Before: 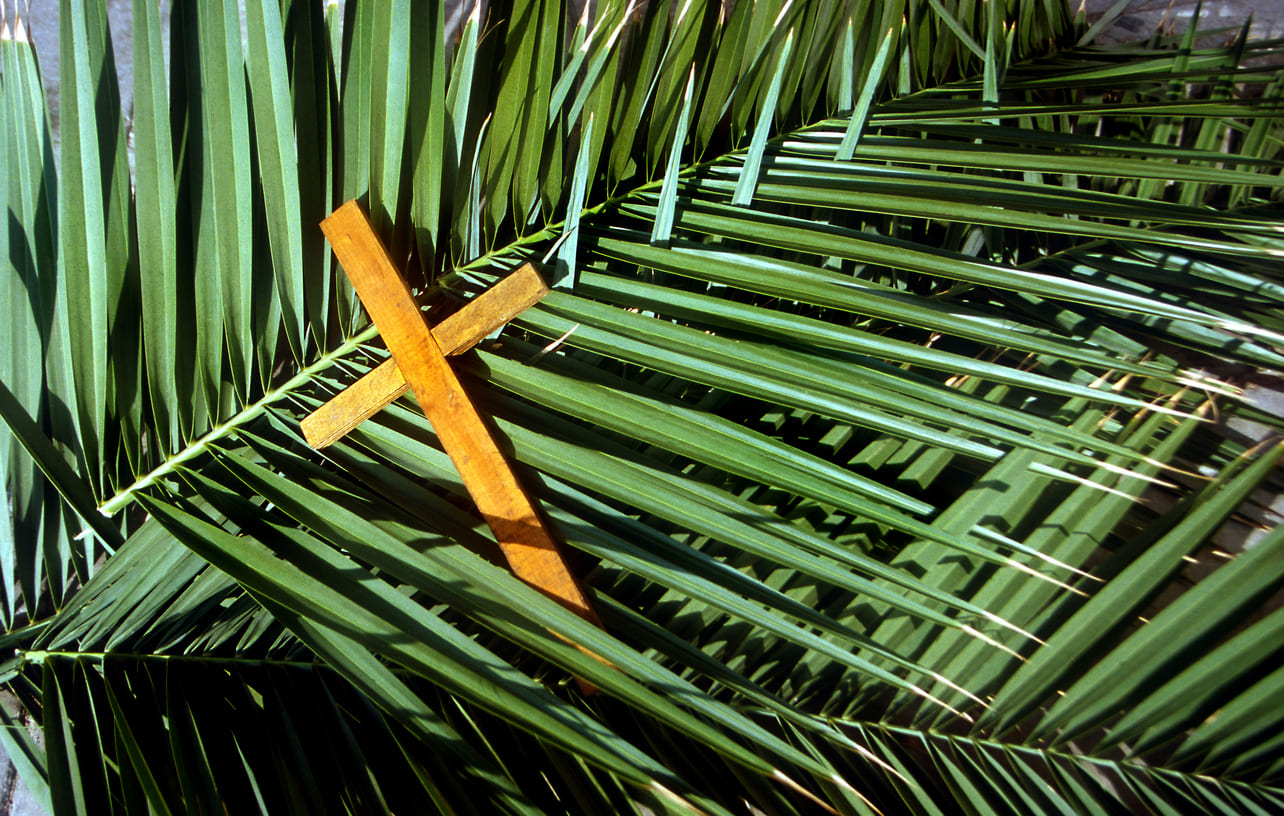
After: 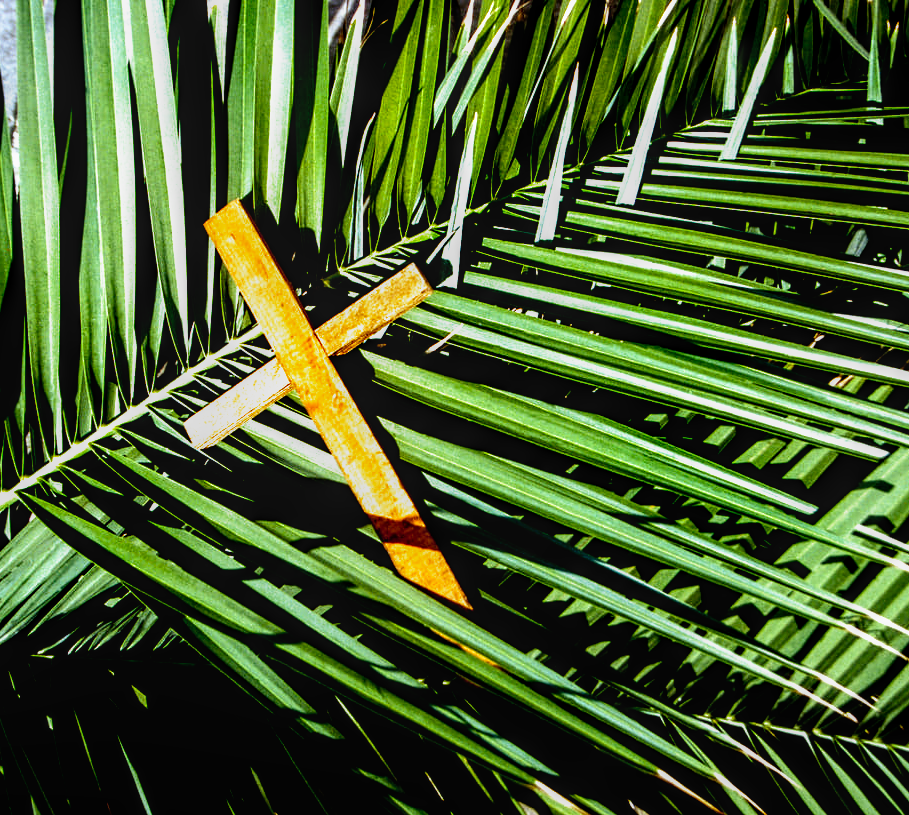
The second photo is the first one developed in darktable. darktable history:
filmic rgb: black relative exposure -5.5 EV, white relative exposure 2.5 EV, threshold 3 EV, target black luminance 0%, hardness 4.51, latitude 67.35%, contrast 1.453, shadows ↔ highlights balance -3.52%, preserve chrominance no, color science v4 (2020), contrast in shadows soft, enable highlight reconstruction true
crop and rotate: left 9.061%, right 20.142%
tone equalizer: -8 EV -0.75 EV, -7 EV -0.7 EV, -6 EV -0.6 EV, -5 EV -0.4 EV, -3 EV 0.4 EV, -2 EV 0.6 EV, -1 EV 0.7 EV, +0 EV 0.75 EV, edges refinement/feathering 500, mask exposure compensation -1.57 EV, preserve details no
local contrast: highlights 25%, detail 130%
